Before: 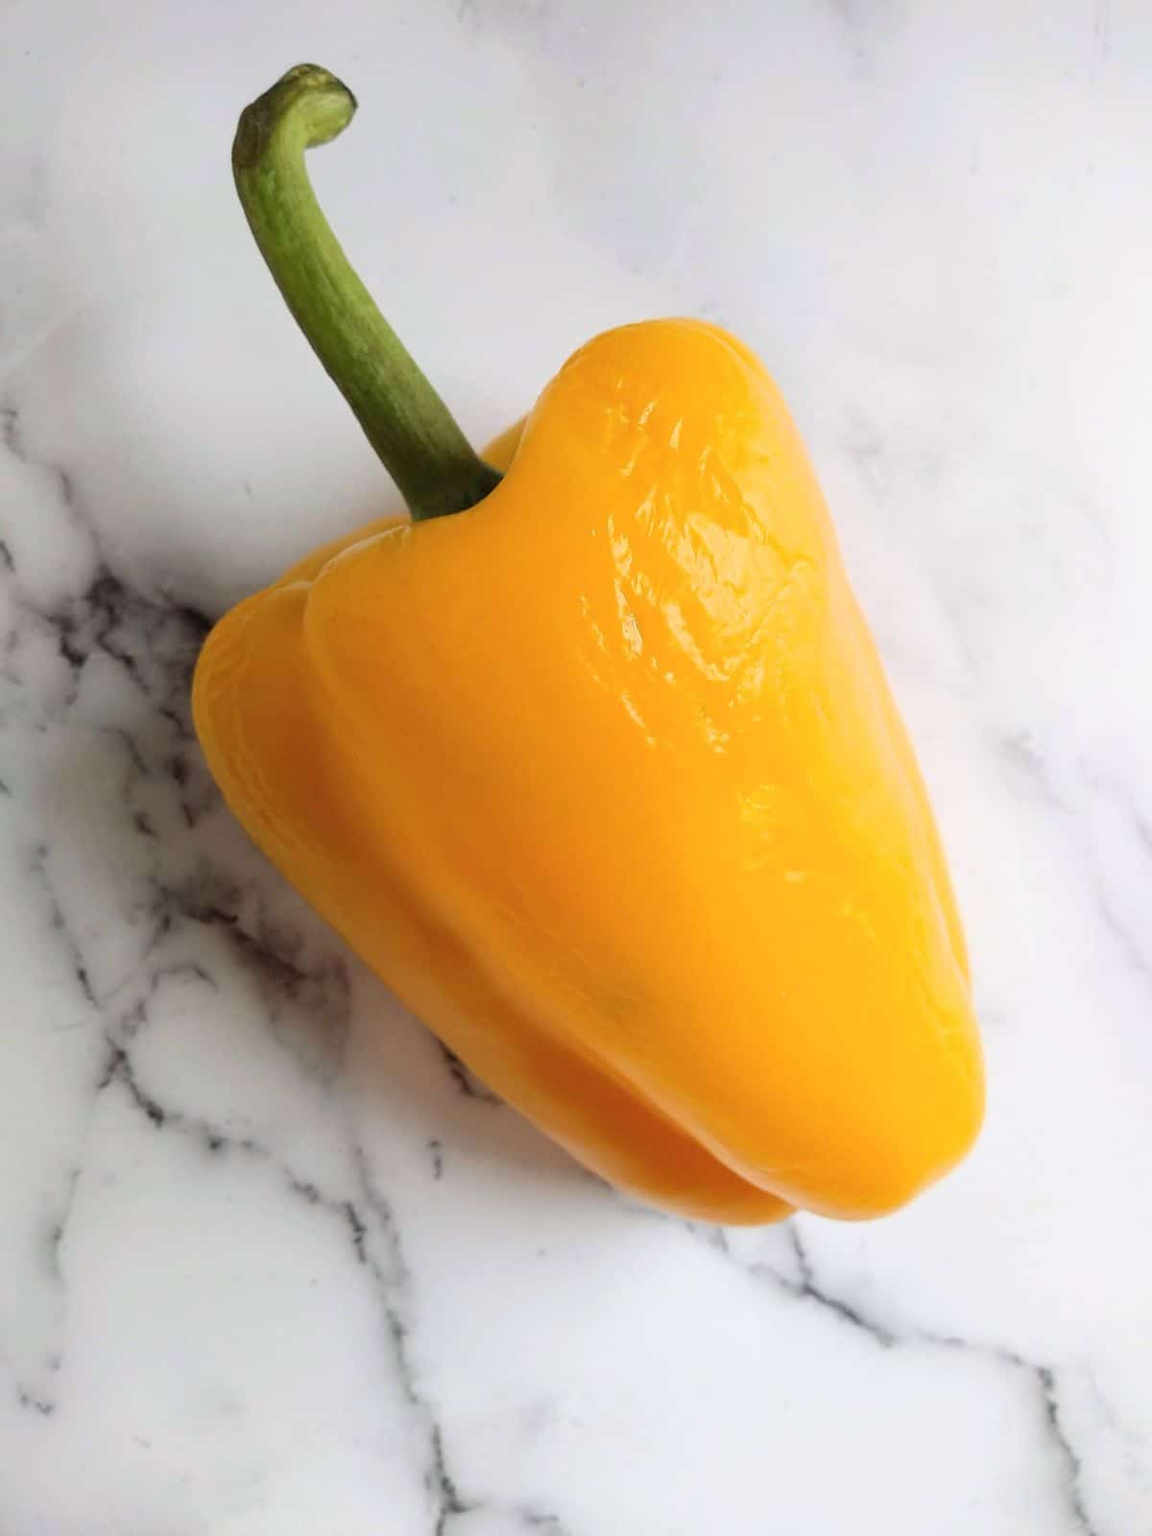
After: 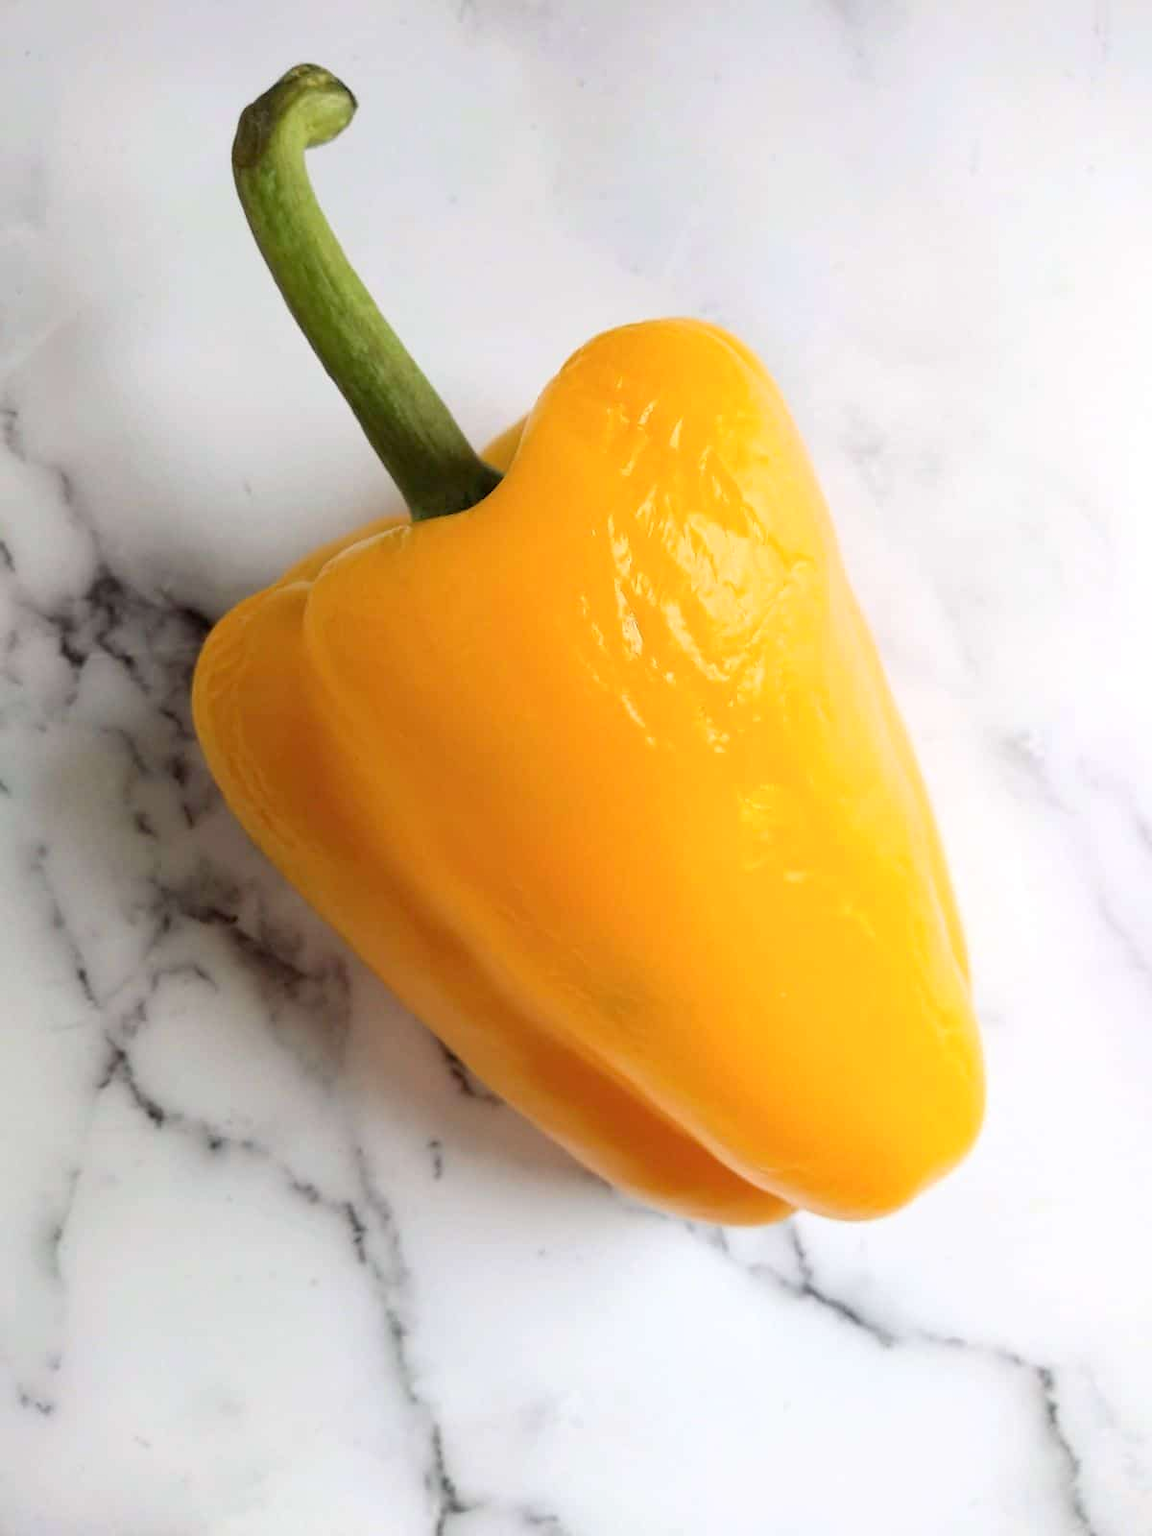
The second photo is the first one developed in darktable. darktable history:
exposure: black level correction 0.002, exposure 0.147 EV, compensate exposure bias true, compensate highlight preservation false
